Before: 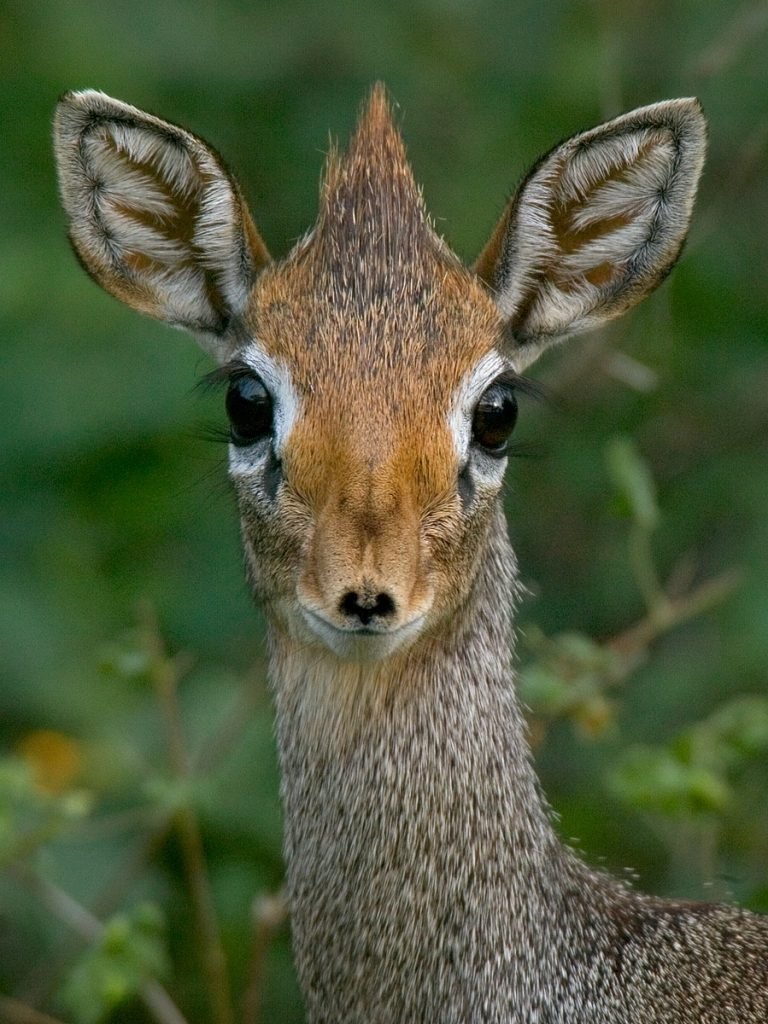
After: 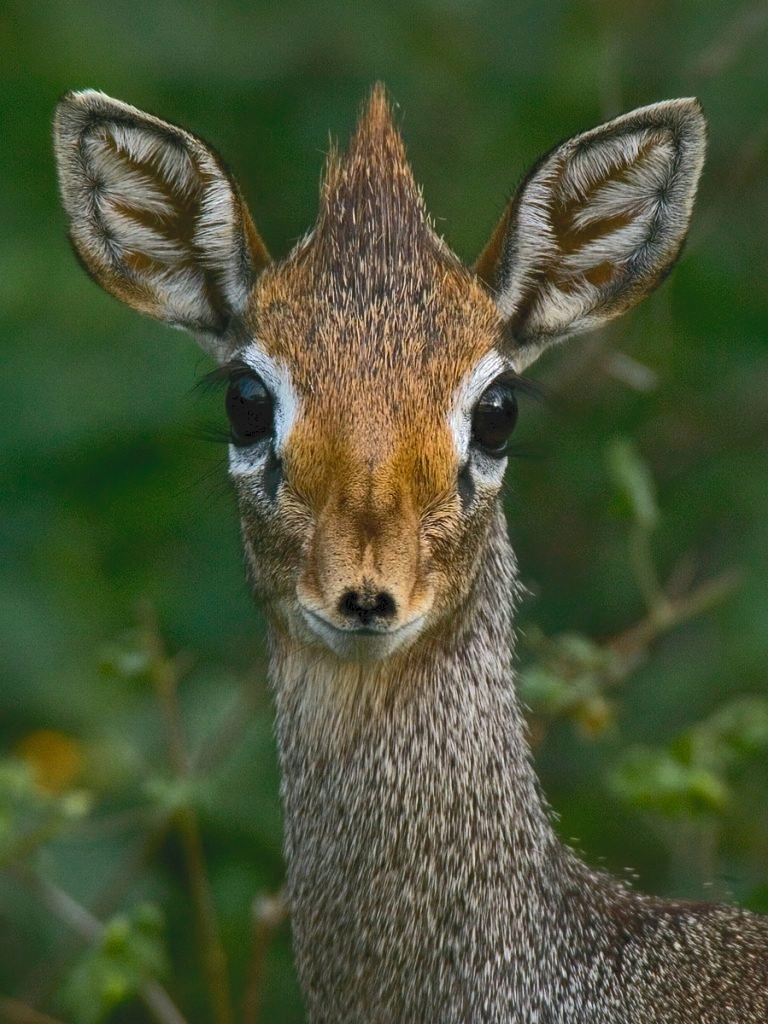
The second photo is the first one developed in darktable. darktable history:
shadows and highlights: on, module defaults
tone curve: curves: ch0 [(0, 0) (0.003, 0.06) (0.011, 0.071) (0.025, 0.085) (0.044, 0.104) (0.069, 0.123) (0.1, 0.146) (0.136, 0.167) (0.177, 0.205) (0.224, 0.248) (0.277, 0.309) (0.335, 0.384) (0.399, 0.467) (0.468, 0.553) (0.543, 0.633) (0.623, 0.698) (0.709, 0.769) (0.801, 0.841) (0.898, 0.912) (1, 1)], color space Lab, independent channels, preserve colors none
color balance rgb: perceptual saturation grading › global saturation 17.263%, perceptual brilliance grading › highlights 3.532%, perceptual brilliance grading › mid-tones -18.851%, perceptual brilliance grading › shadows -41.83%, global vibrance 20.697%
